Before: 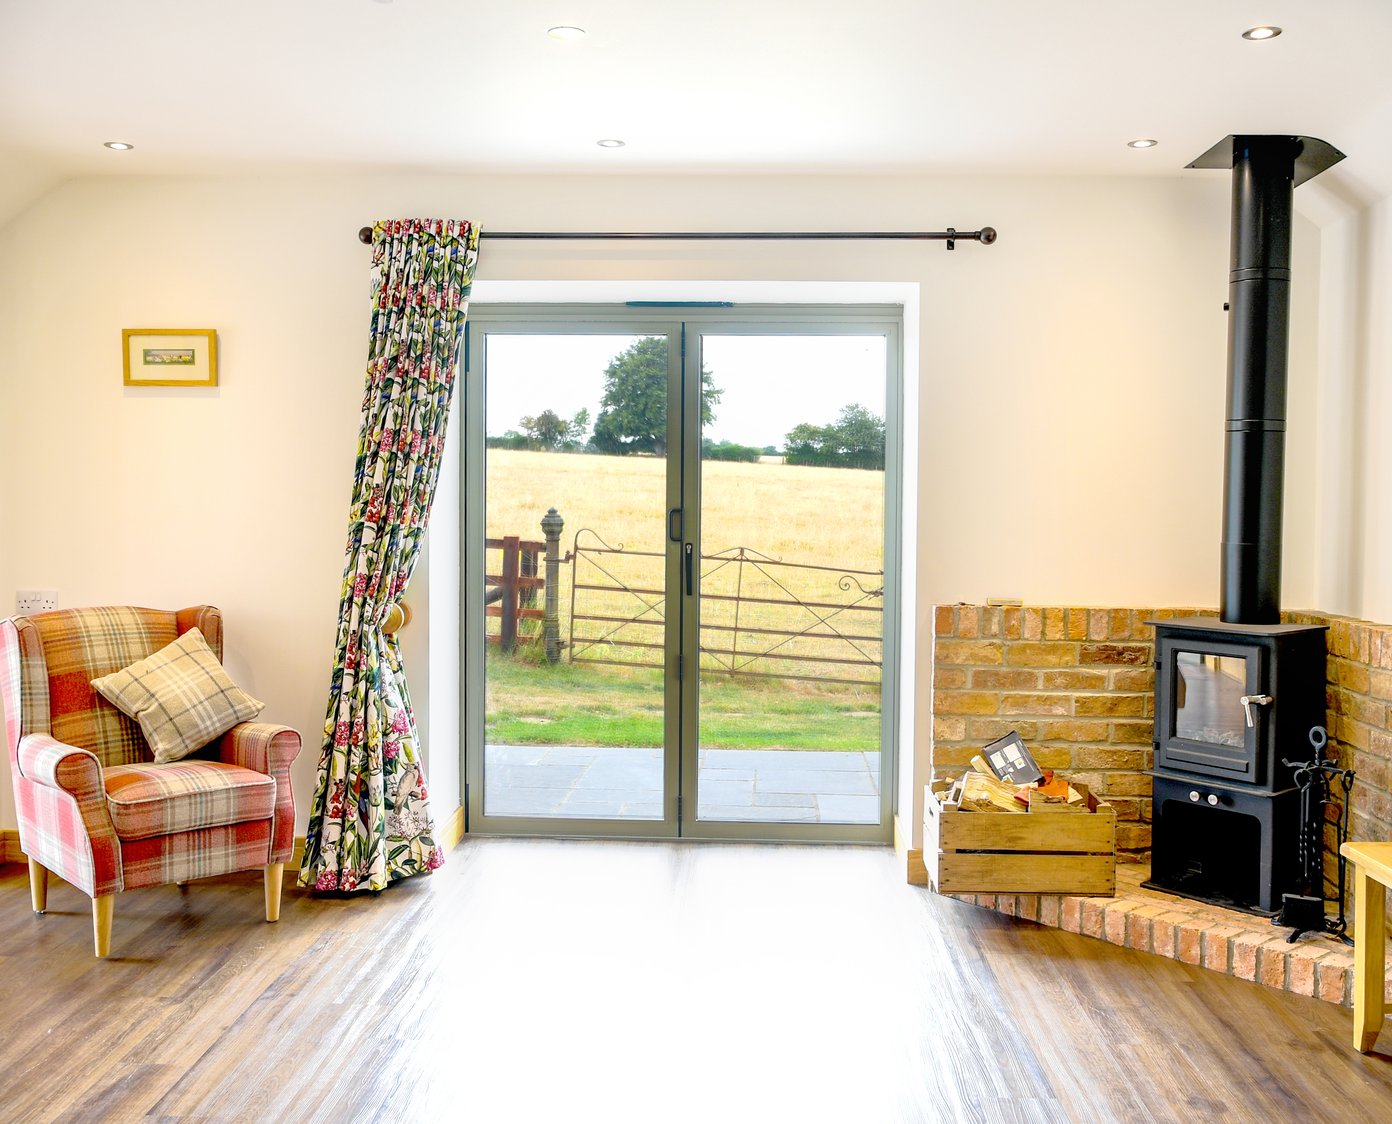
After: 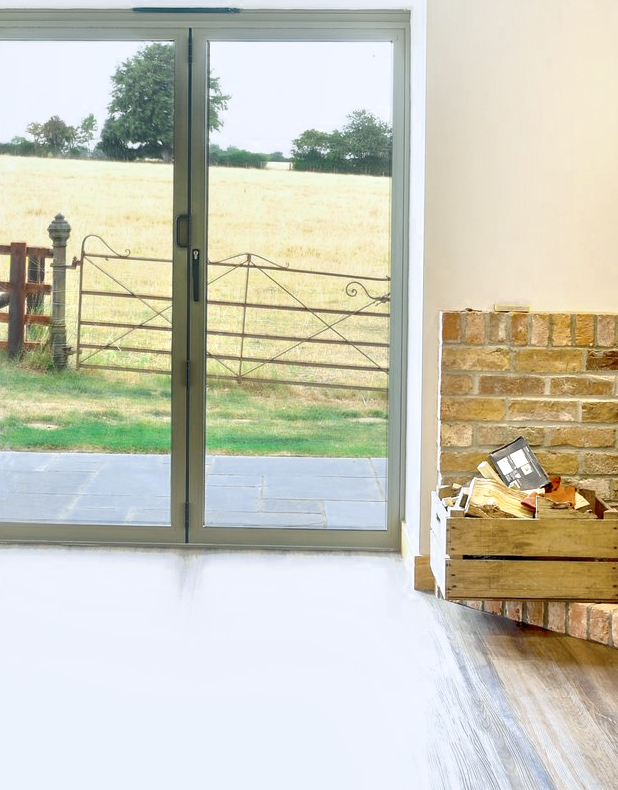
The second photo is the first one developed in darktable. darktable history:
local contrast: mode bilateral grid, contrast 20, coarseness 50, detail 130%, midtone range 0.2
rgb curve: curves: ch2 [(0, 0) (0.567, 0.512) (1, 1)], mode RGB, independent channels
color zones: curves: ch0 [(0, 0.5) (0.125, 0.4) (0.25, 0.5) (0.375, 0.4) (0.5, 0.4) (0.625, 0.35) (0.75, 0.35) (0.875, 0.5)]; ch1 [(0, 0.35) (0.125, 0.45) (0.25, 0.35) (0.375, 0.35) (0.5, 0.35) (0.625, 0.35) (0.75, 0.45) (0.875, 0.35)]; ch2 [(0, 0.6) (0.125, 0.5) (0.25, 0.5) (0.375, 0.6) (0.5, 0.6) (0.625, 0.5) (0.75, 0.5) (0.875, 0.5)]
crop: left 35.432%, top 26.233%, right 20.145%, bottom 3.432%
tone equalizer: -8 EV -0.528 EV, -7 EV -0.319 EV, -6 EV -0.083 EV, -5 EV 0.413 EV, -4 EV 0.985 EV, -3 EV 0.791 EV, -2 EV -0.01 EV, -1 EV 0.14 EV, +0 EV -0.012 EV, smoothing 1
white balance: red 0.976, blue 1.04
